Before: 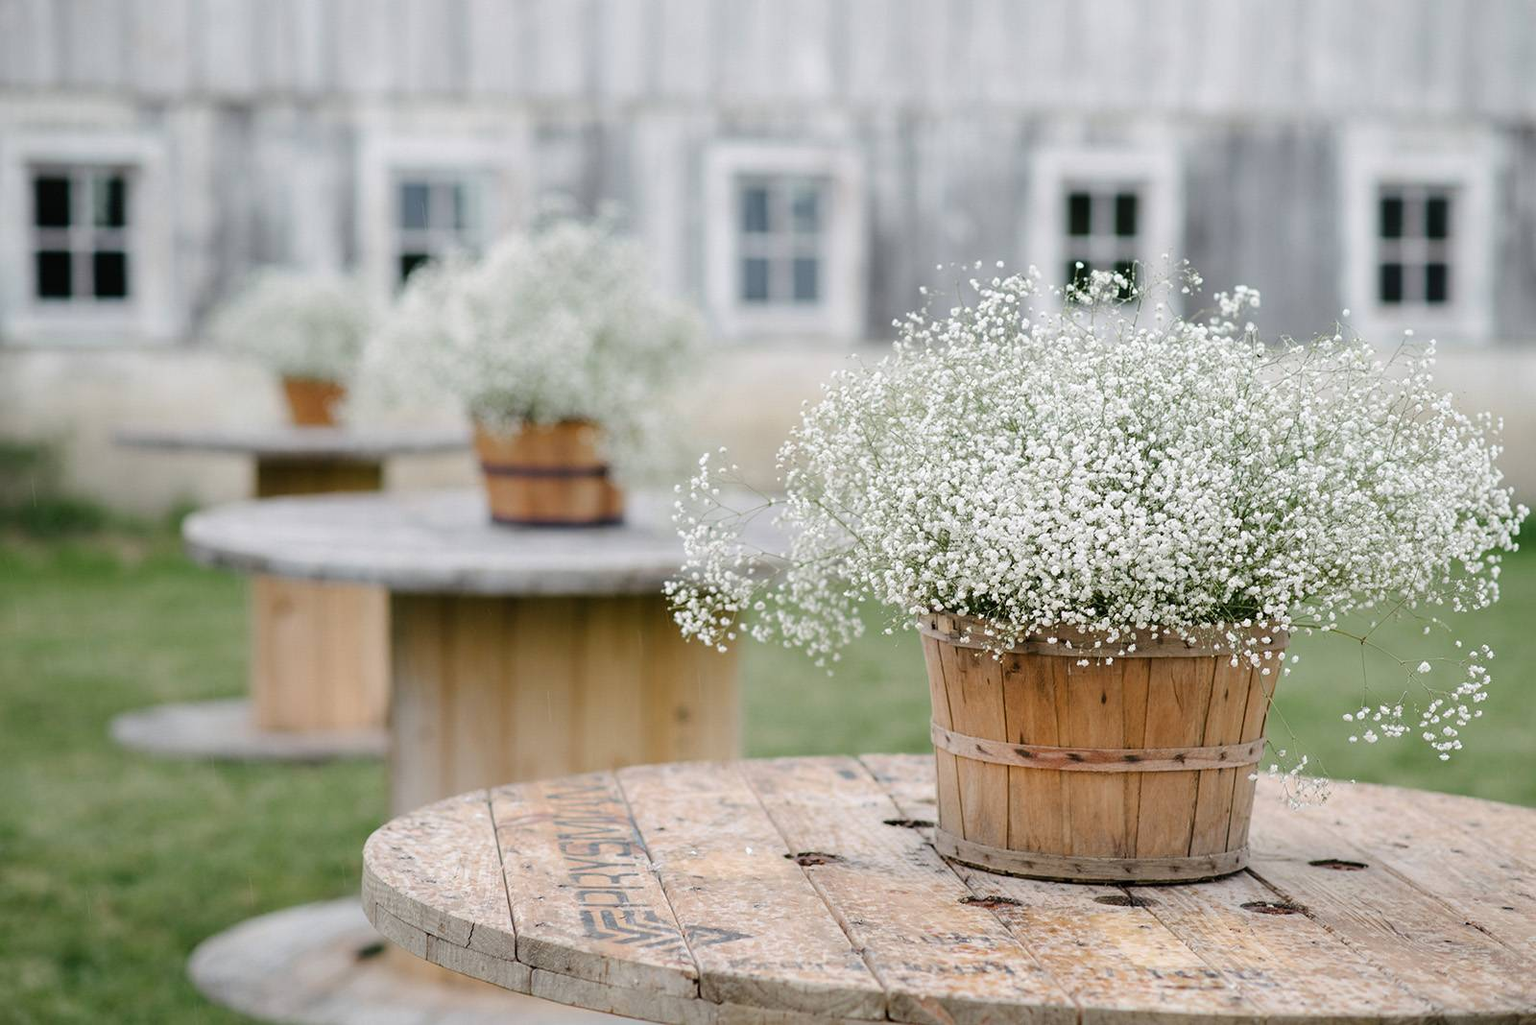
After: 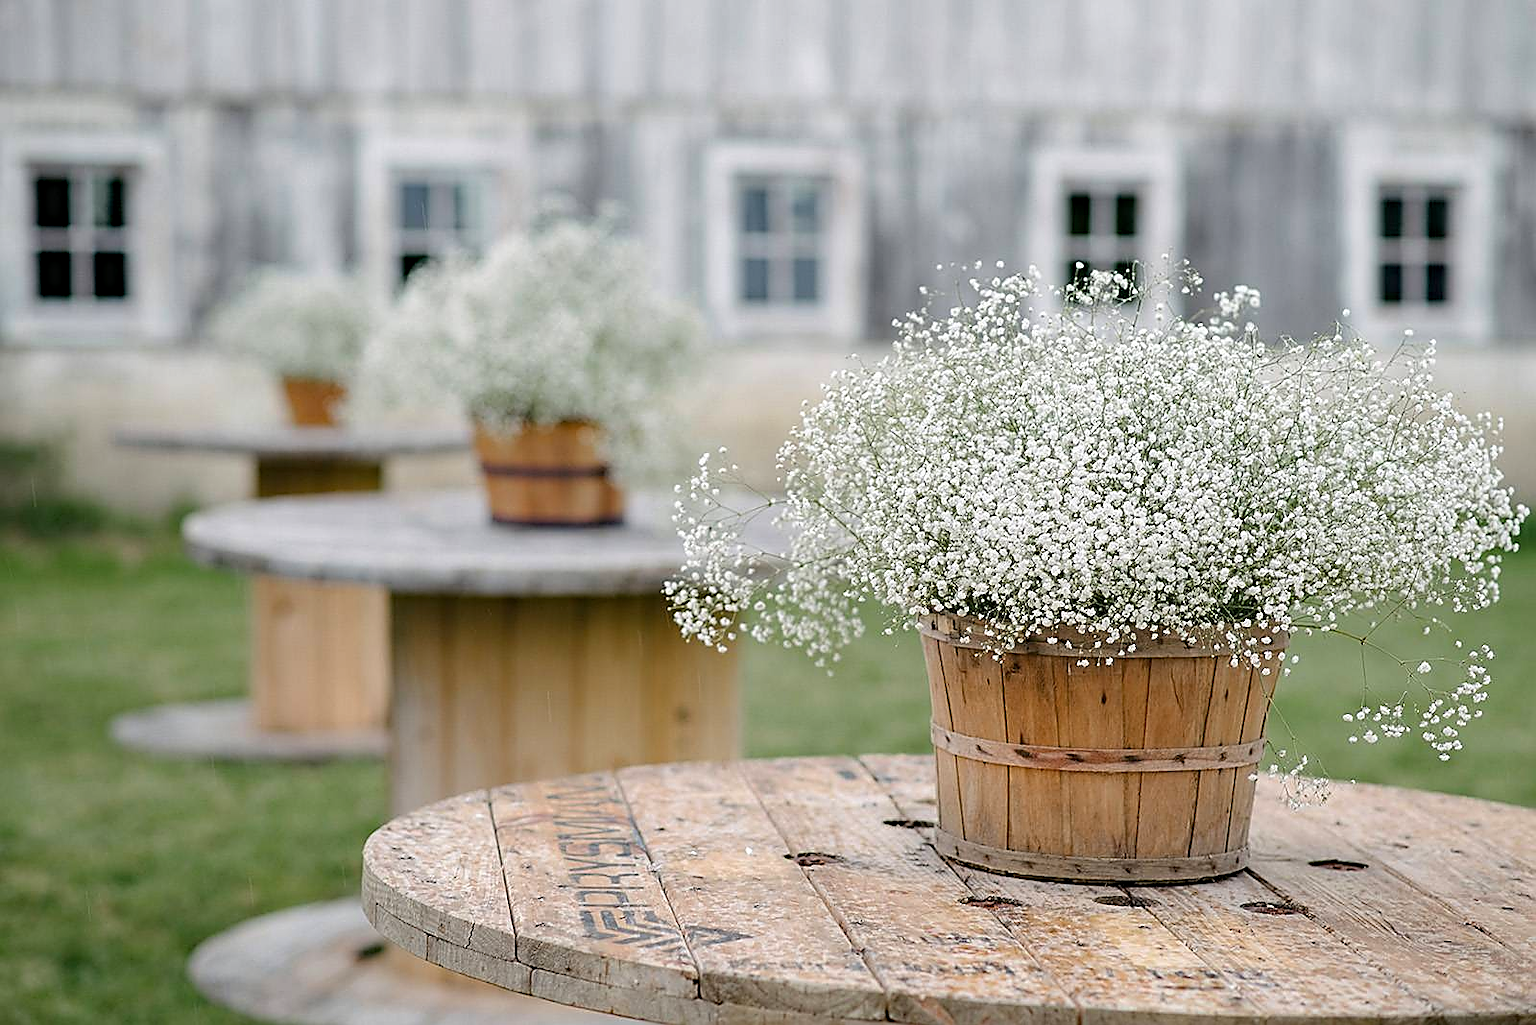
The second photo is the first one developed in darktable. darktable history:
haze removal: compatibility mode true, adaptive false
sharpen: radius 1.378, amount 1.256, threshold 0.621
